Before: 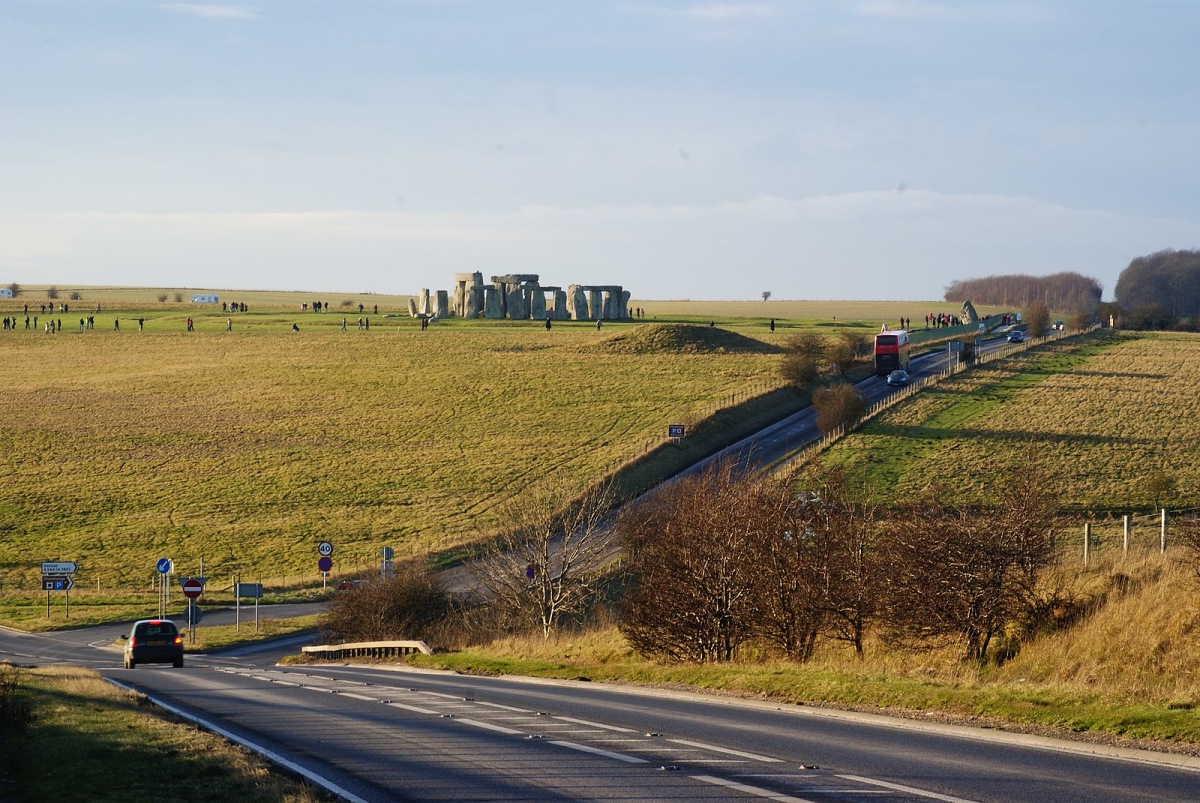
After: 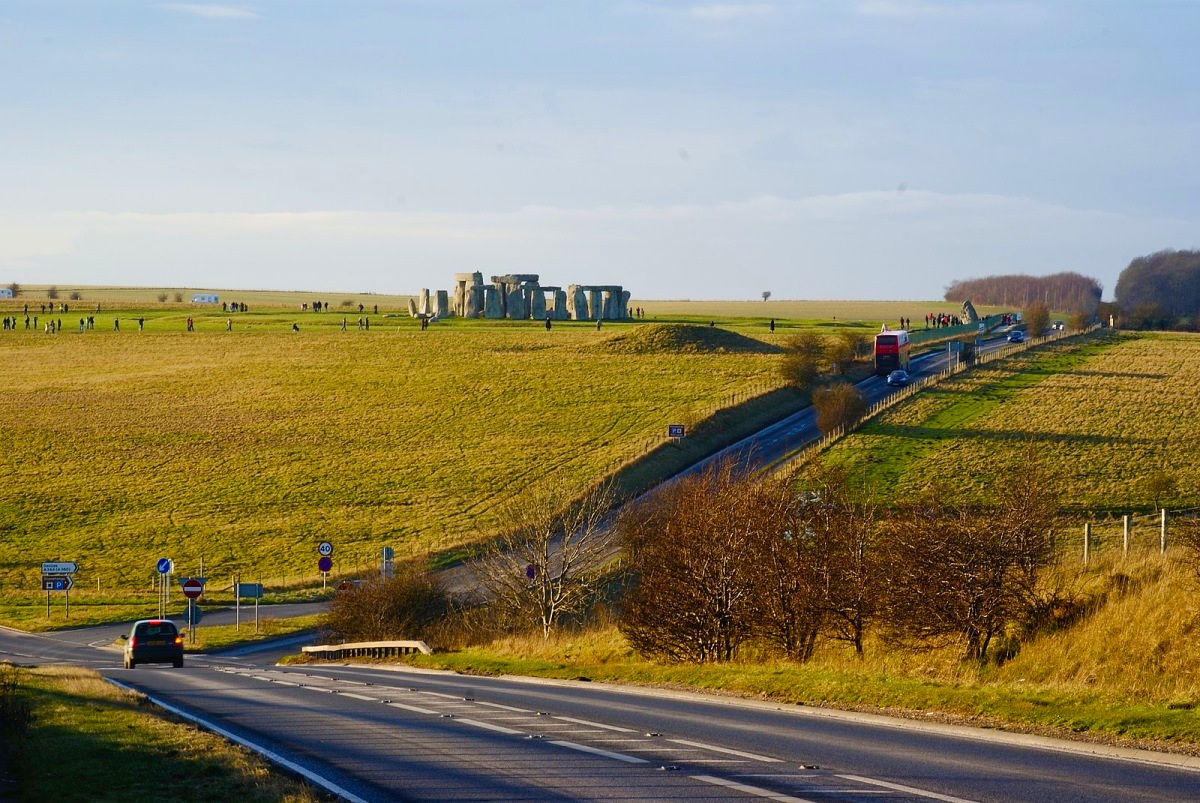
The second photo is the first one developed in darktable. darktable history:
color balance rgb: linear chroma grading › global chroma 15.005%, perceptual saturation grading › global saturation 20%, perceptual saturation grading › highlights -25.397%, perceptual saturation grading › shadows 23.91%, global vibrance 11.029%
